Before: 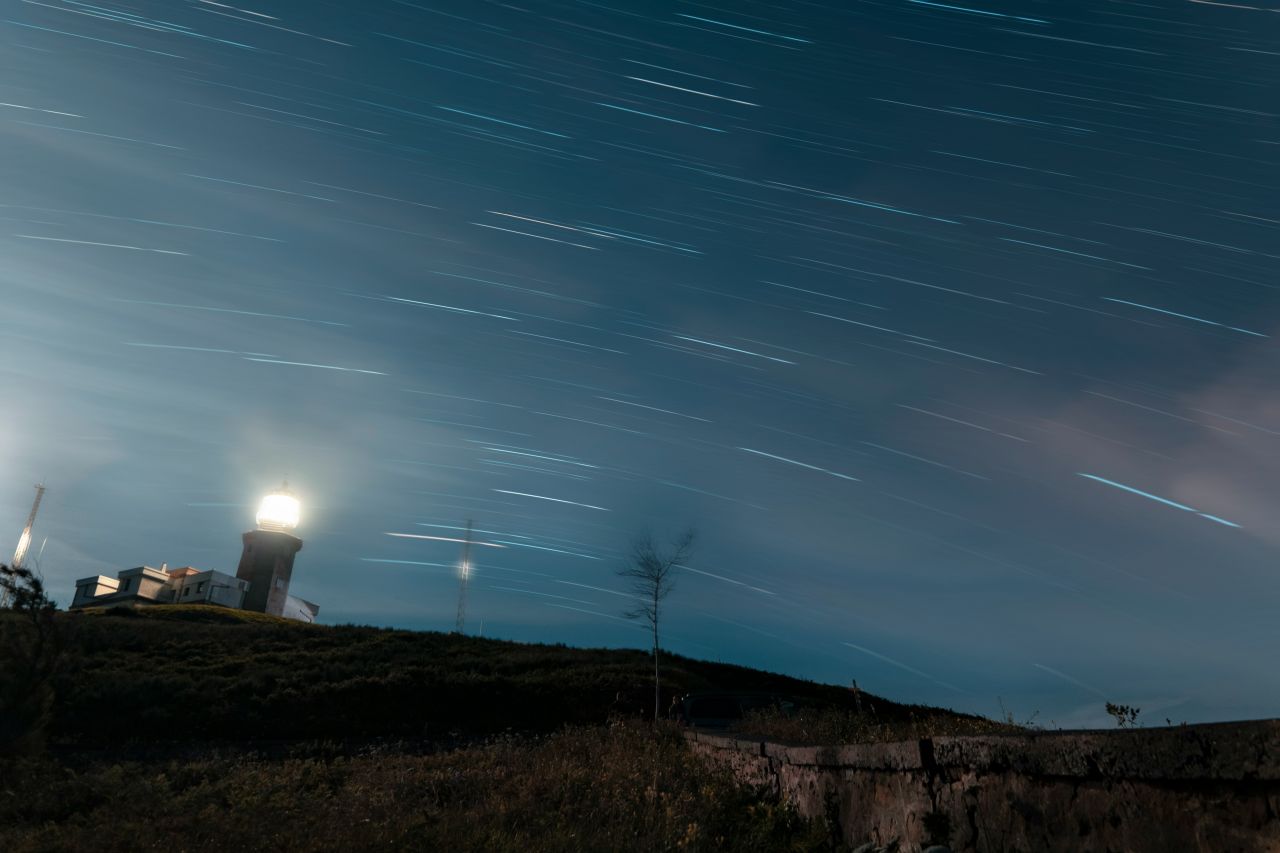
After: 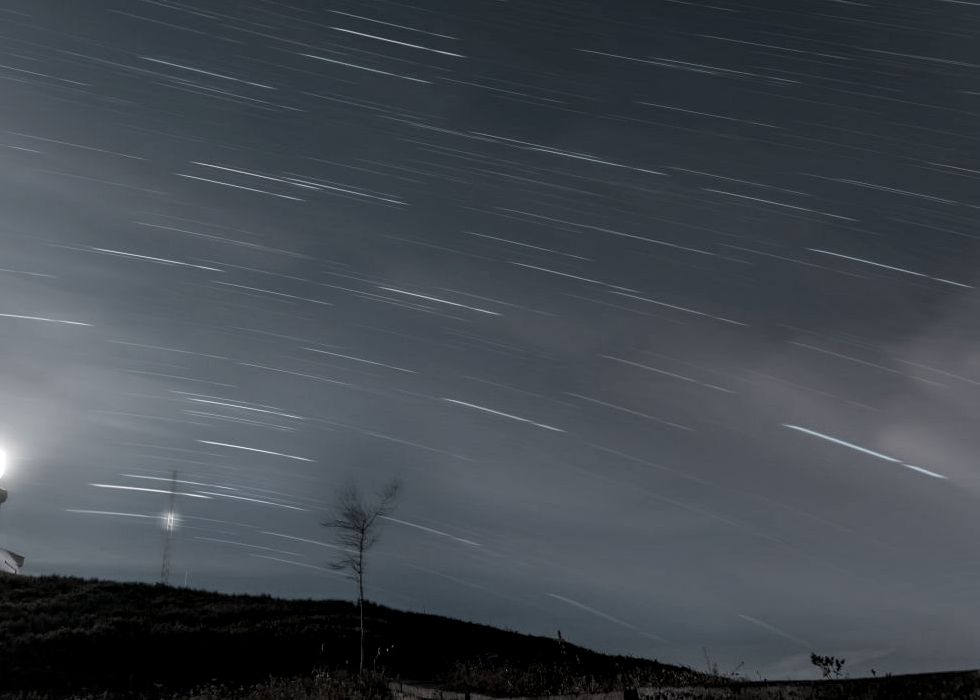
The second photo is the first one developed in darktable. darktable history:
crop: left 23.095%, top 5.827%, bottom 11.854%
local contrast: on, module defaults
color correction: saturation 0.3
white balance: red 1.004, blue 1.096
